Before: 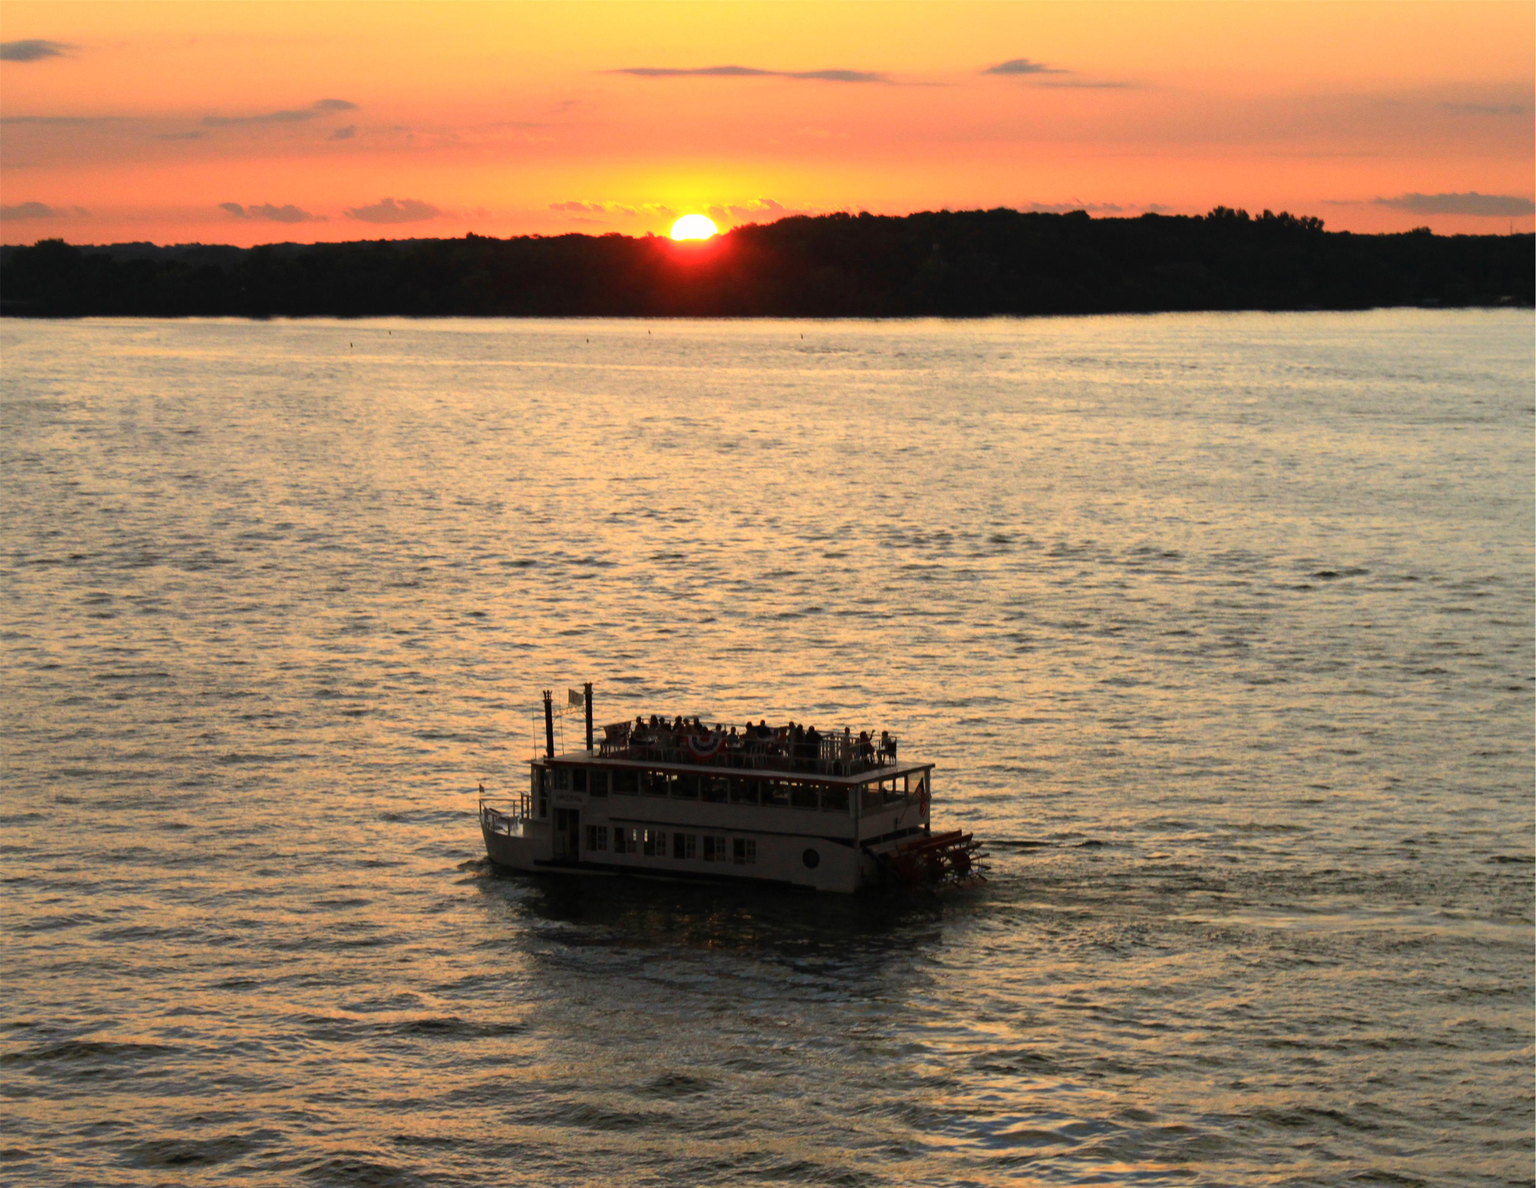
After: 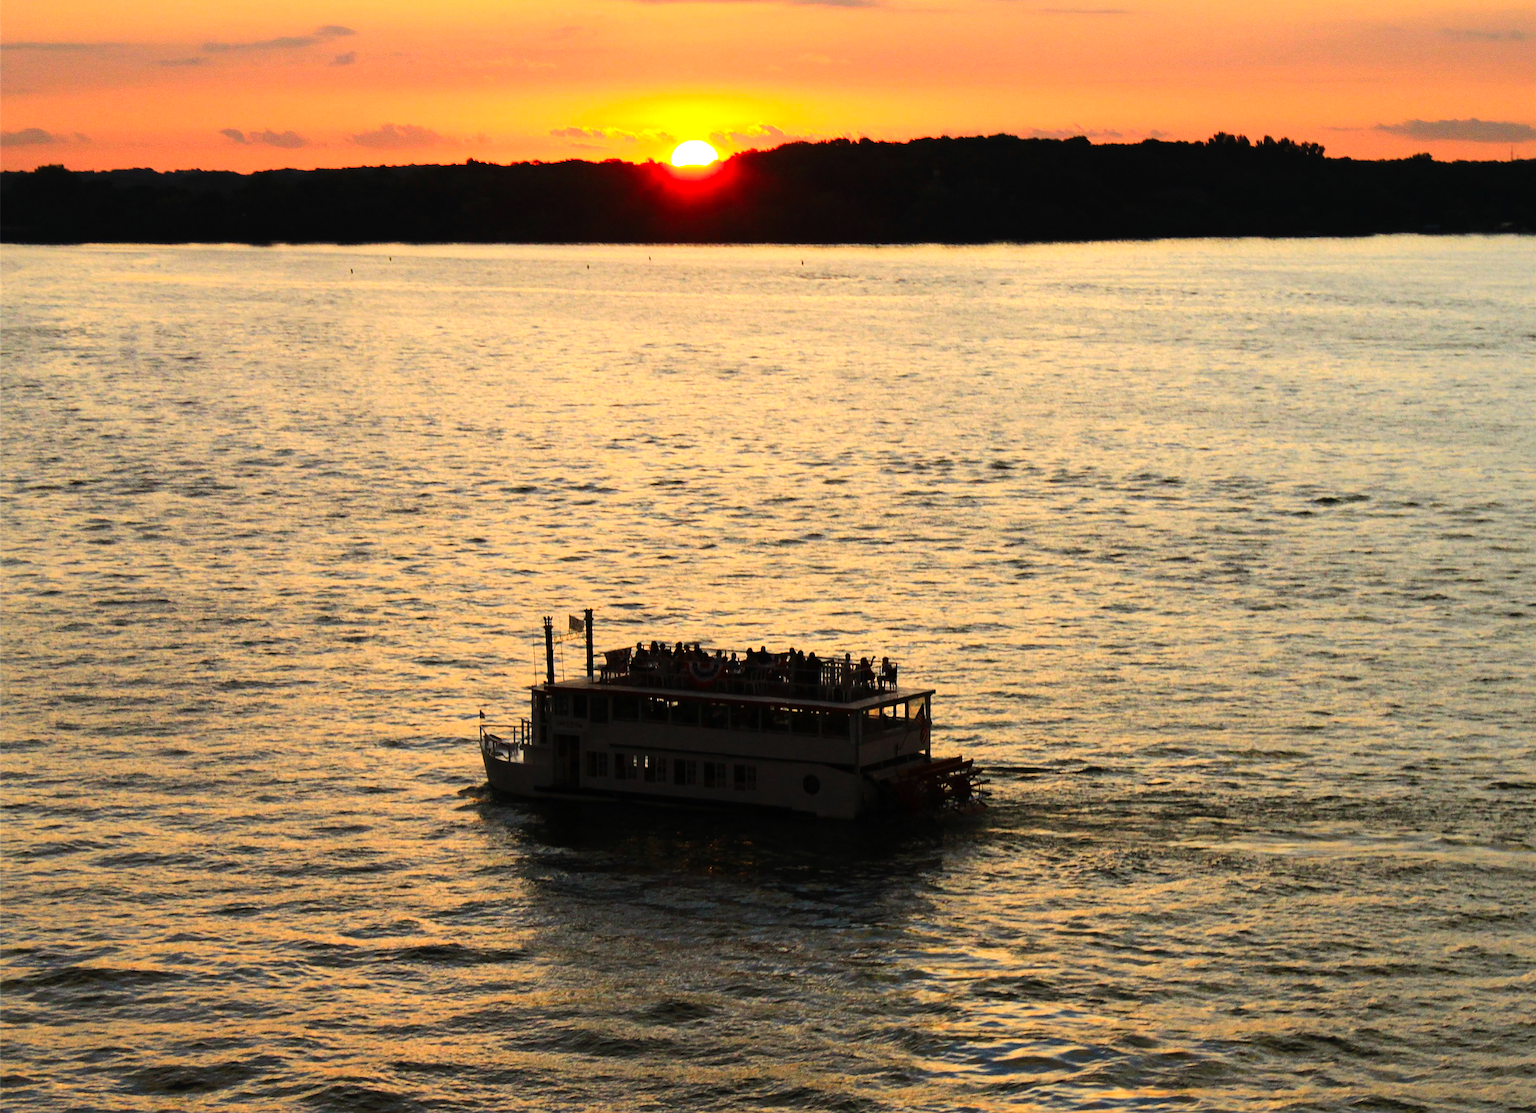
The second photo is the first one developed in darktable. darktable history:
crop and rotate: top 6.25%
tone curve: curves: ch0 [(0, 0) (0.003, 0.002) (0.011, 0.009) (0.025, 0.019) (0.044, 0.031) (0.069, 0.044) (0.1, 0.061) (0.136, 0.087) (0.177, 0.127) (0.224, 0.172) (0.277, 0.226) (0.335, 0.295) (0.399, 0.367) (0.468, 0.445) (0.543, 0.536) (0.623, 0.626) (0.709, 0.717) (0.801, 0.806) (0.898, 0.889) (1, 1)], preserve colors none
sharpen: on, module defaults
contrast brightness saturation: contrast 0.04, saturation 0.16
tone equalizer: -8 EV -0.417 EV, -7 EV -0.389 EV, -6 EV -0.333 EV, -5 EV -0.222 EV, -3 EV 0.222 EV, -2 EV 0.333 EV, -1 EV 0.389 EV, +0 EV 0.417 EV, edges refinement/feathering 500, mask exposure compensation -1.57 EV, preserve details no
